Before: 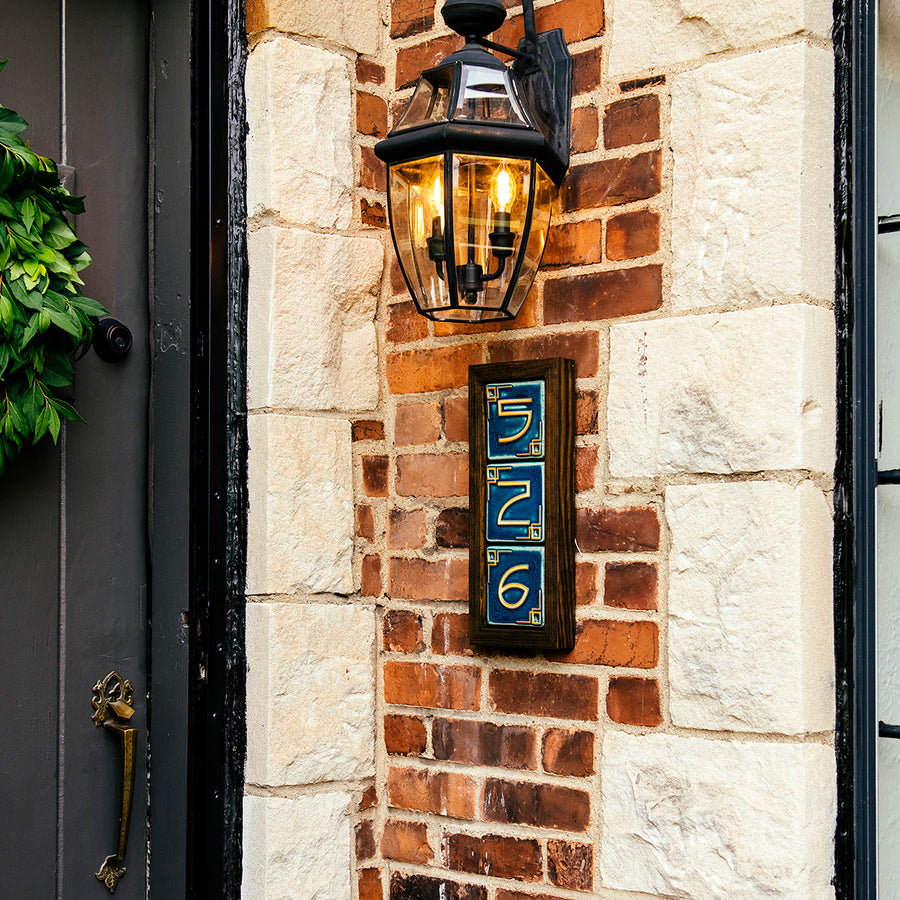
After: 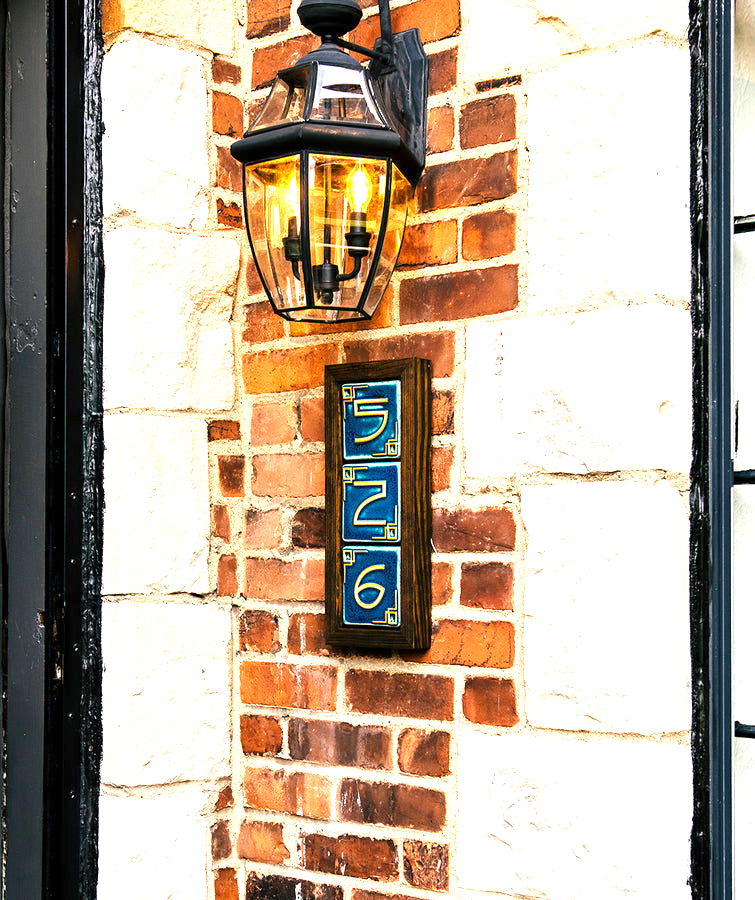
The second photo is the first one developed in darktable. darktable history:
tone equalizer: on, module defaults
exposure: exposure 1.057 EV, compensate highlight preservation false
crop: left 16.027%
